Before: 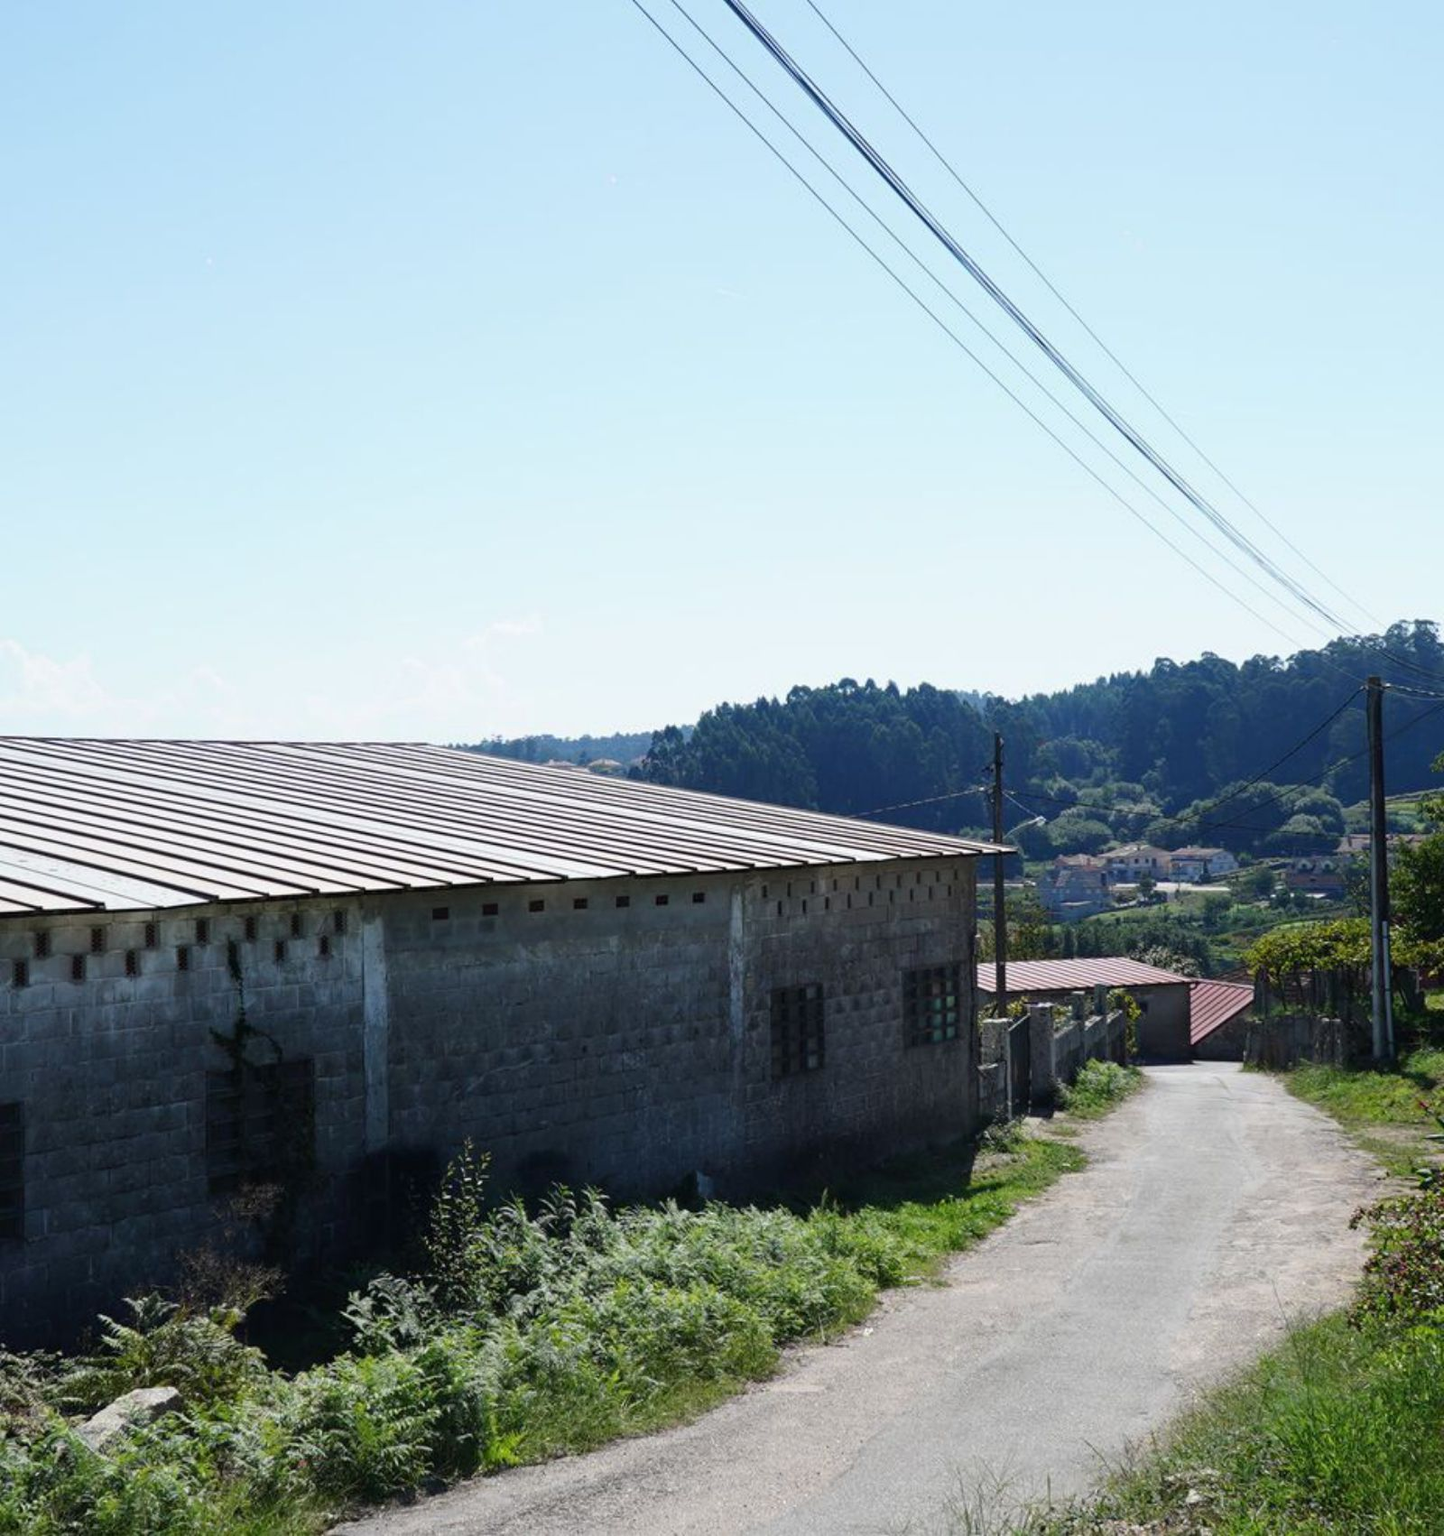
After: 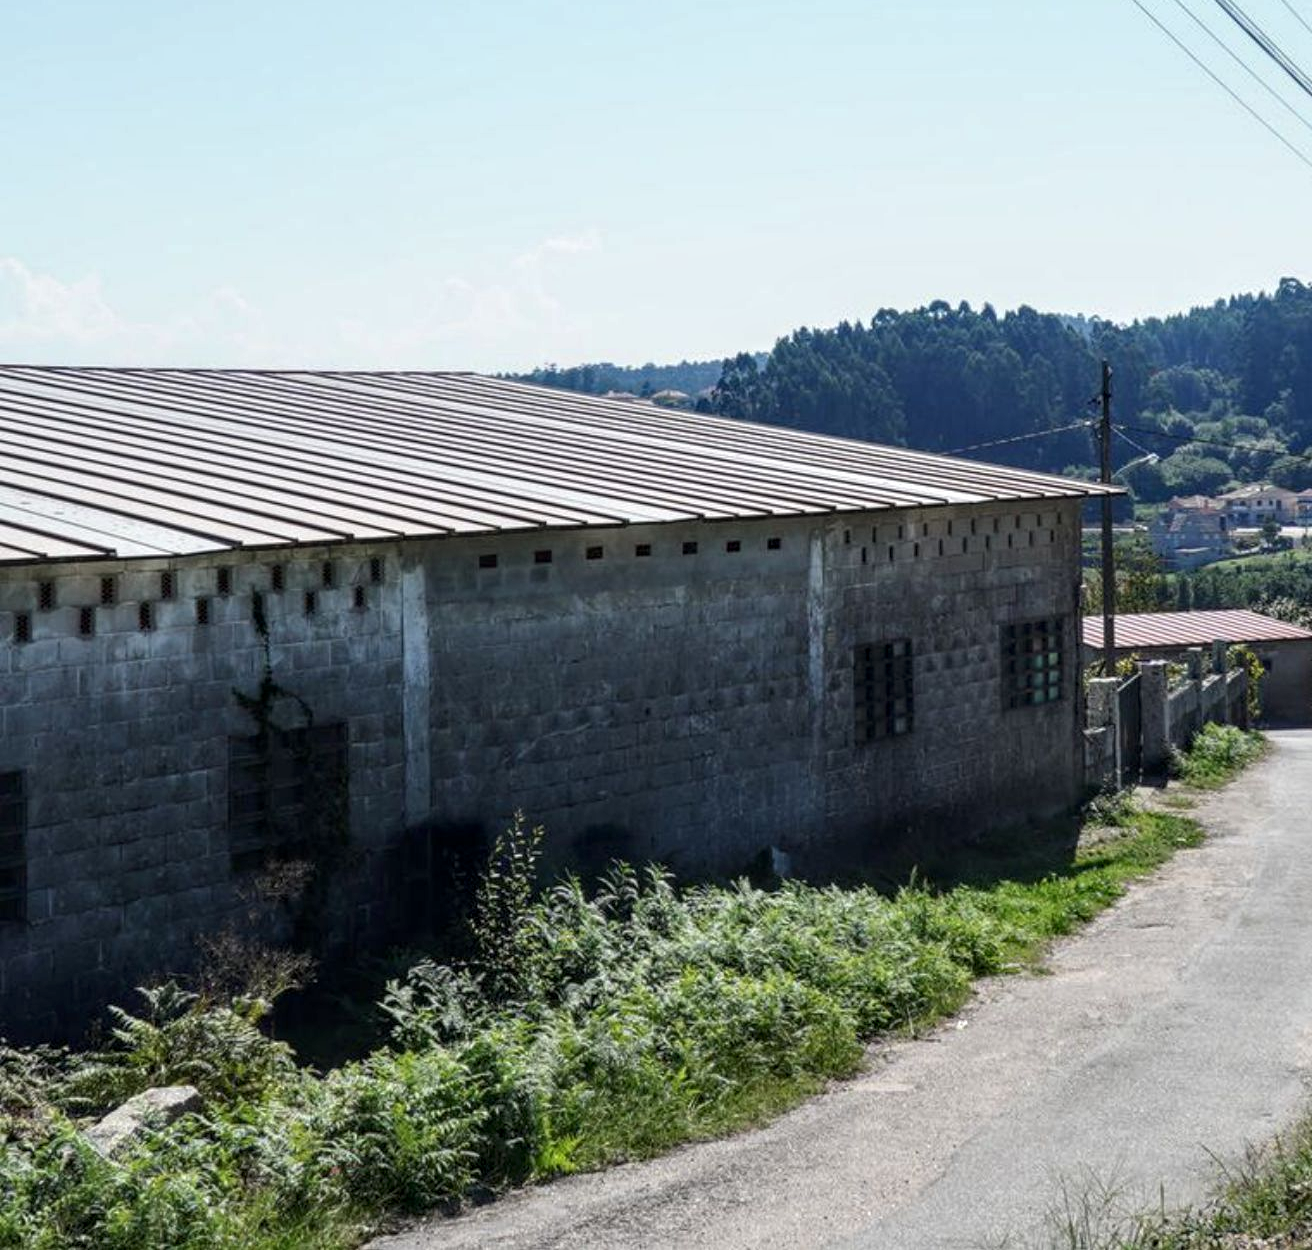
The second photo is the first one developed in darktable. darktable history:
local contrast: highlights 61%, detail 143%, midtone range 0.428
crop: top 26.531%, right 17.959%
